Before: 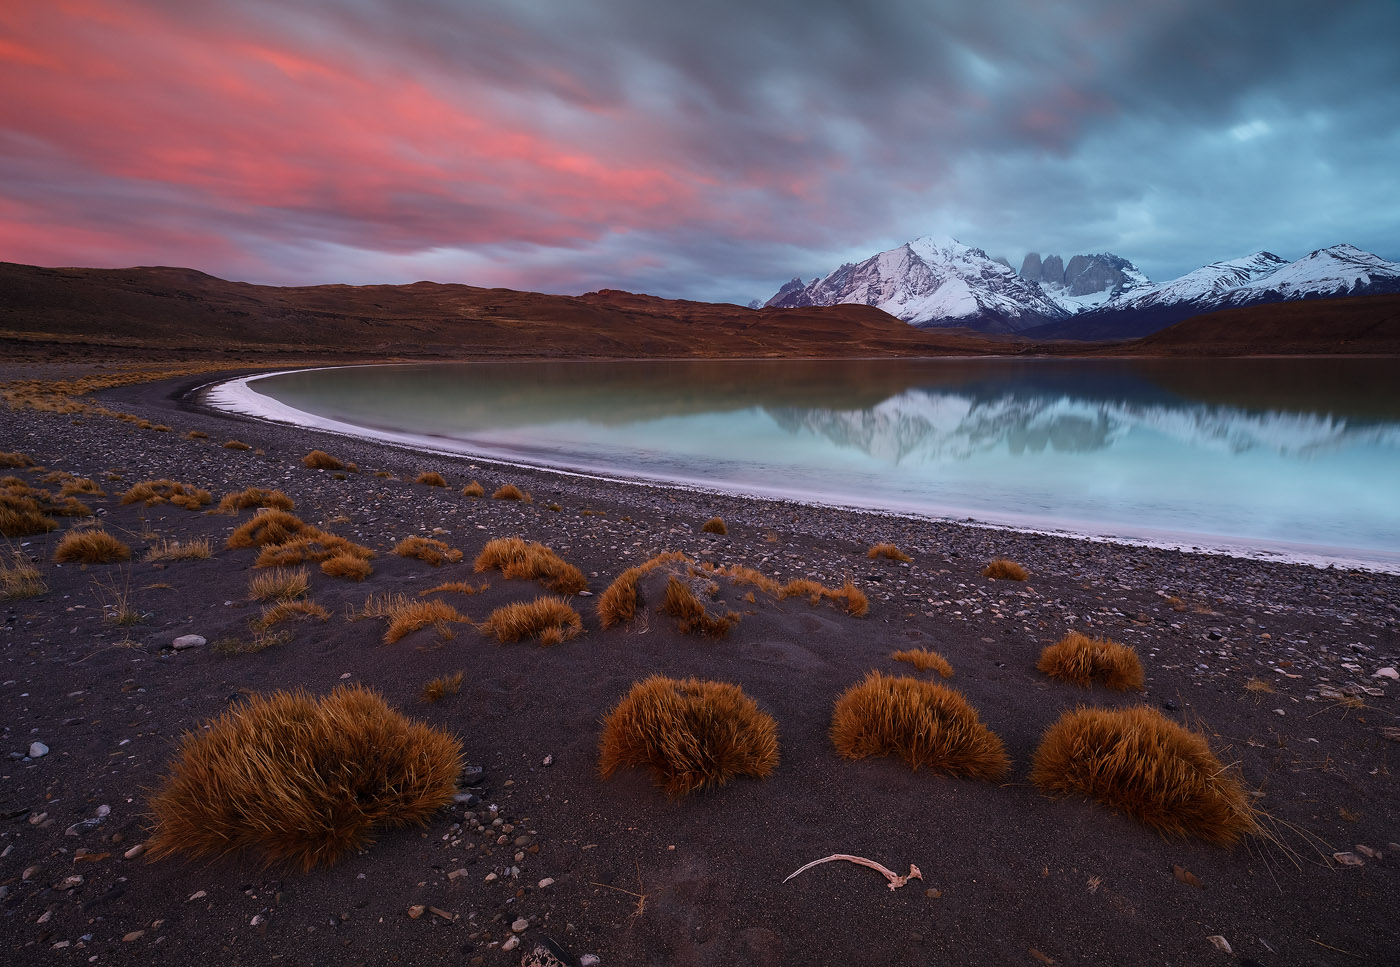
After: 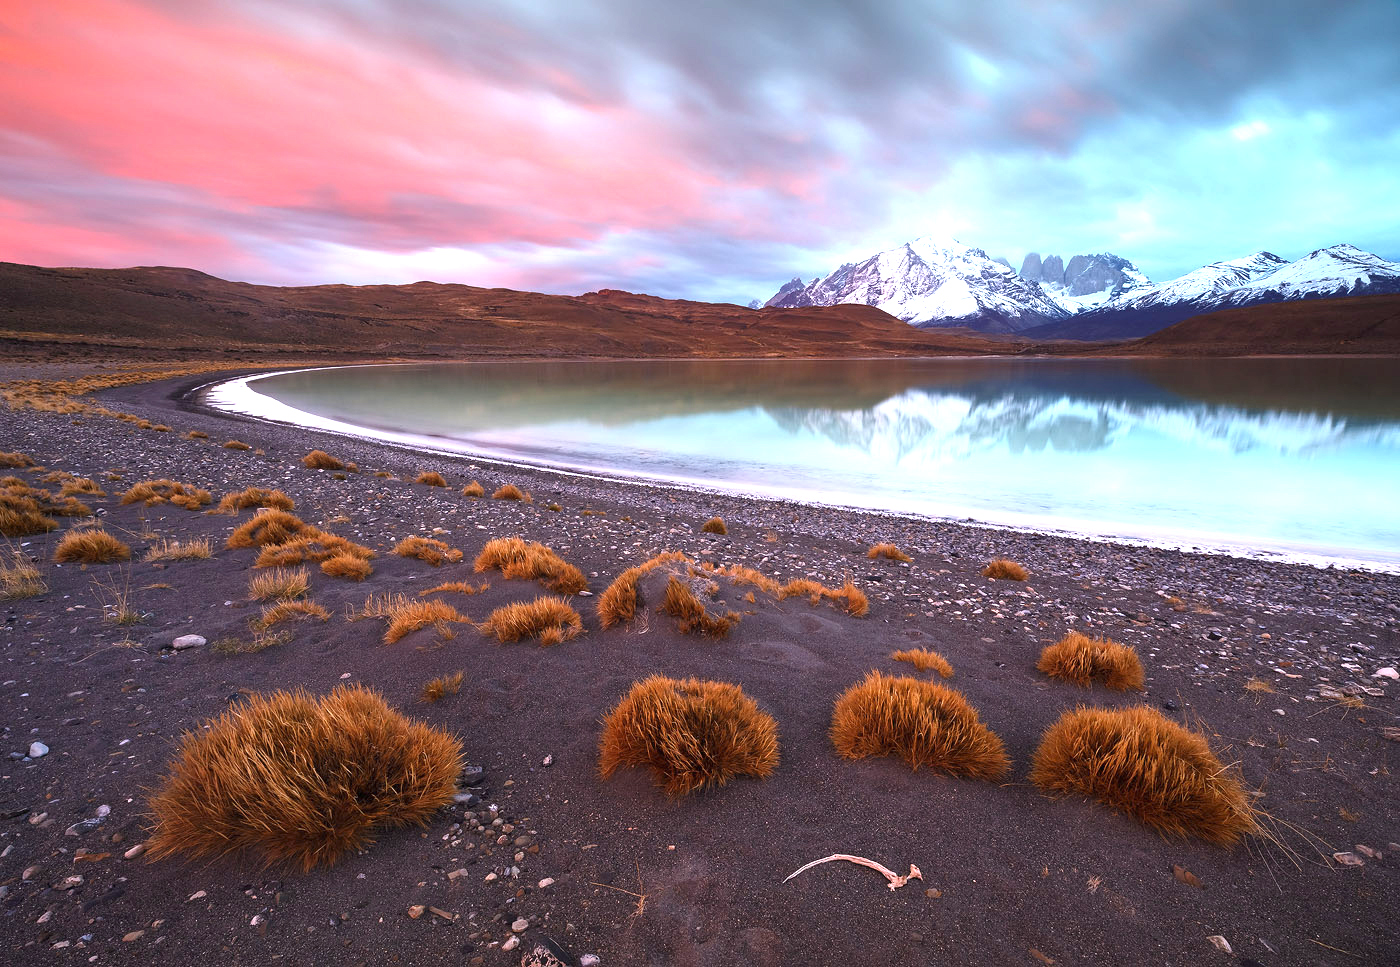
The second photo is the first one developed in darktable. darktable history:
exposure: black level correction 0, exposure 1.097 EV, compensate exposure bias true, compensate highlight preservation false
